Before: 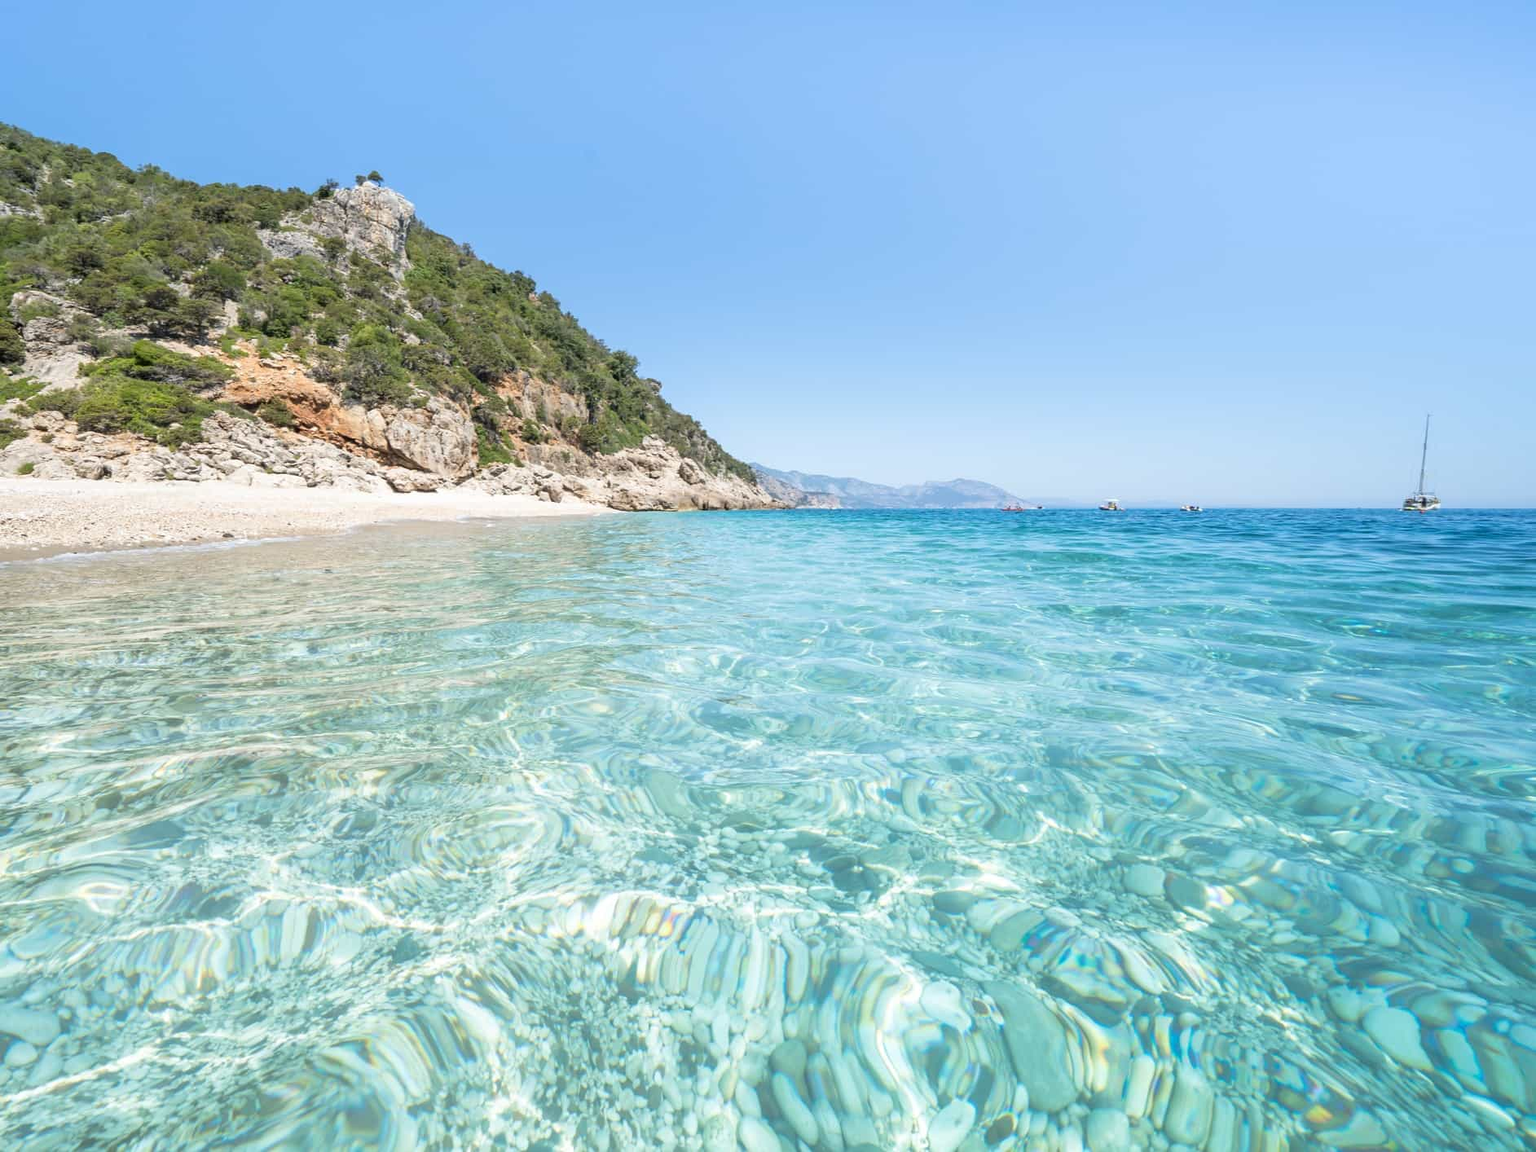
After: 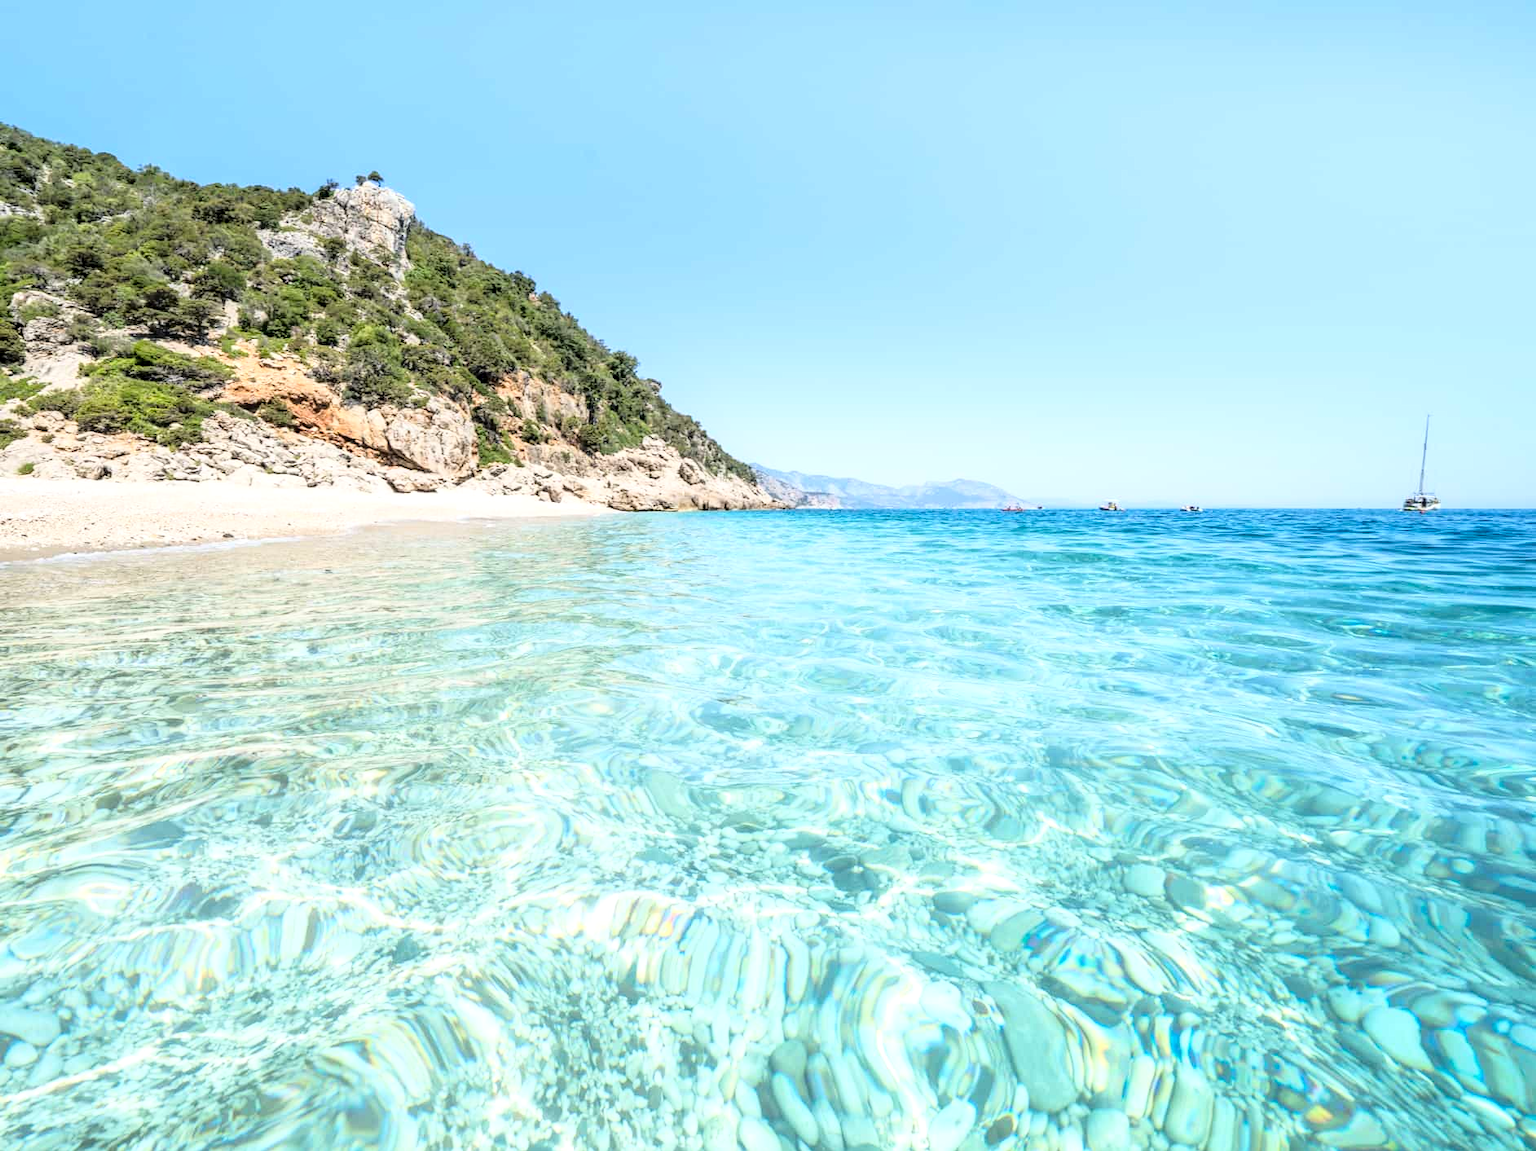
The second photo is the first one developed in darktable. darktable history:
crop: bottom 0.056%
exposure: exposure -0.169 EV, compensate highlight preservation false
contrast brightness saturation: contrast 0.031, brightness -0.045
local contrast: detail 130%
base curve: curves: ch0 [(0, 0) (0.036, 0.037) (0.121, 0.228) (0.46, 0.76) (0.859, 0.983) (1, 1)]
